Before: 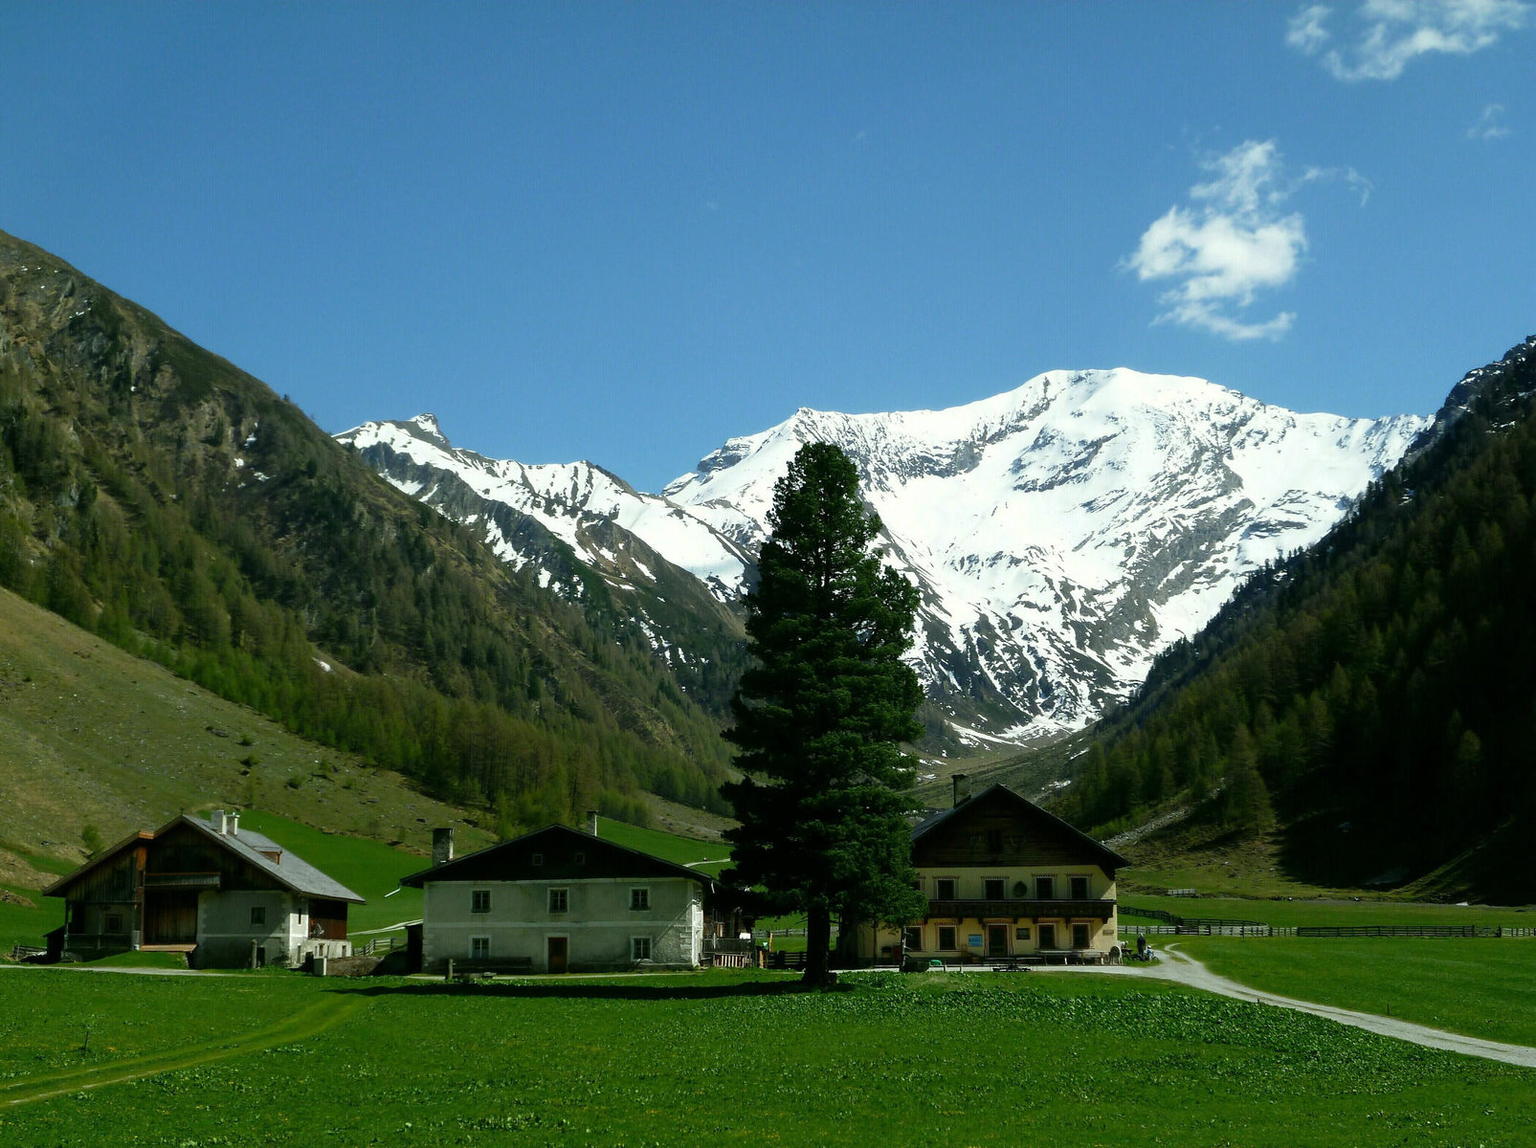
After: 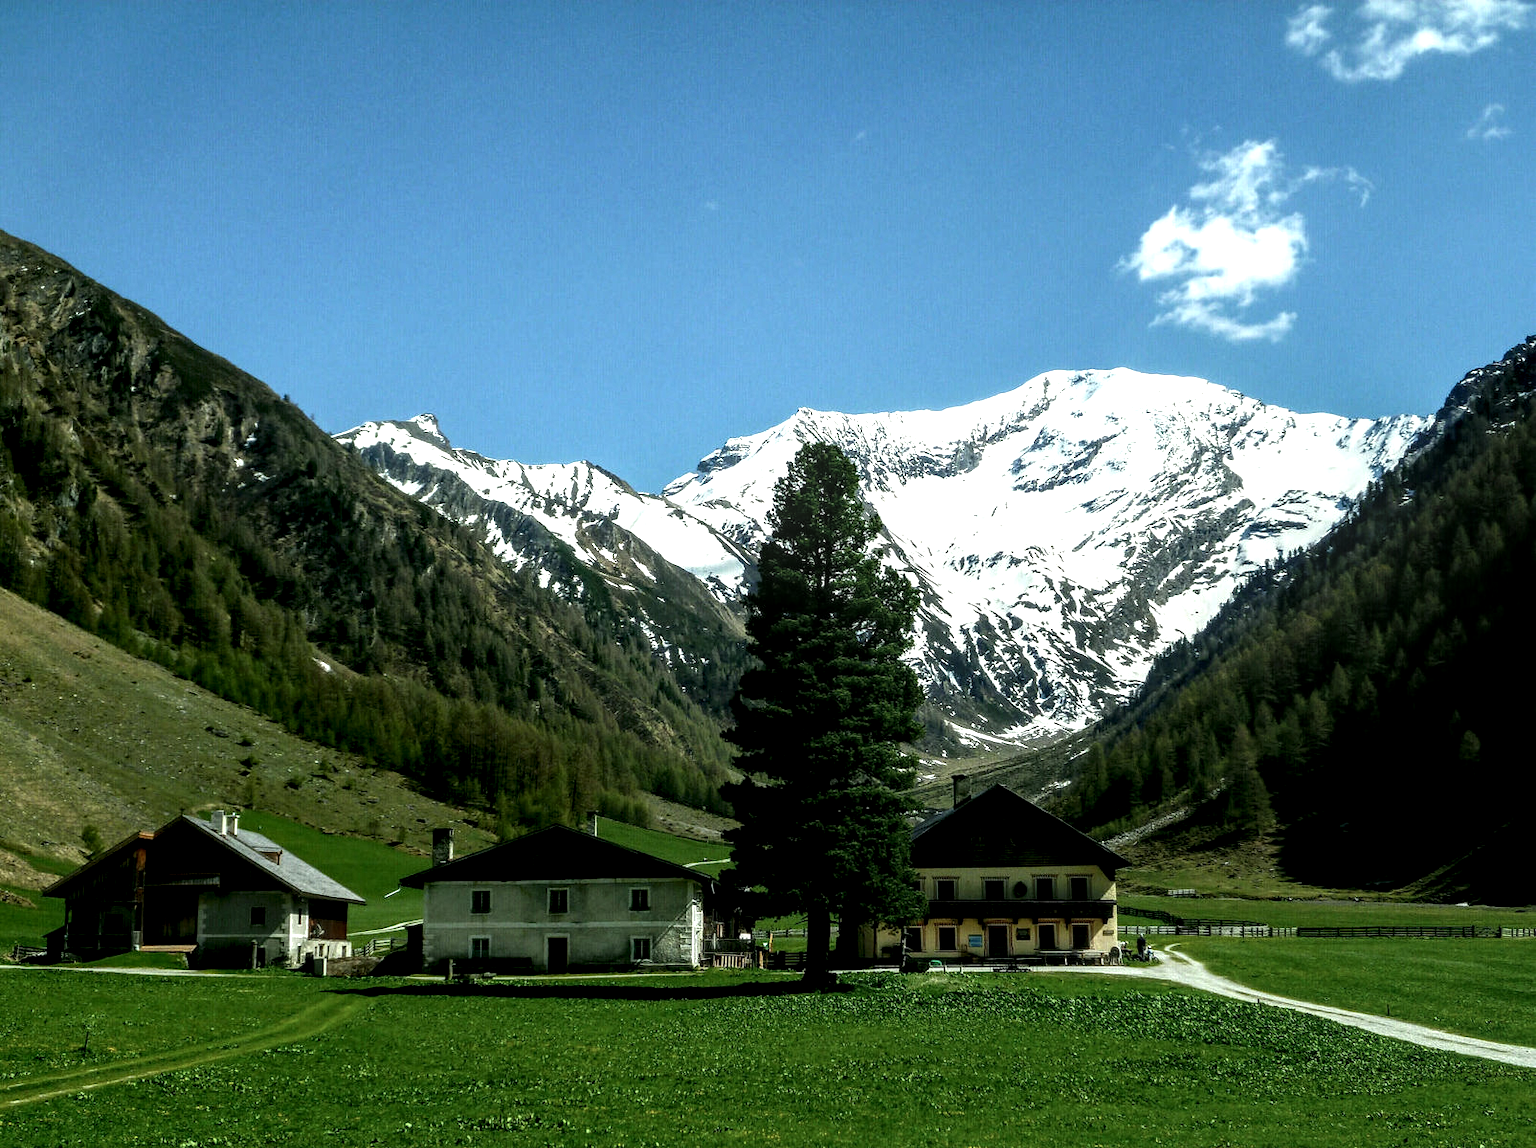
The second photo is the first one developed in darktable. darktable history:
local contrast: highlights 5%, shadows 1%, detail 182%
tone equalizer: -8 EV -0.381 EV, -7 EV -0.363 EV, -6 EV -0.351 EV, -5 EV -0.208 EV, -3 EV 0.198 EV, -2 EV 0.342 EV, -1 EV 0.39 EV, +0 EV 0.443 EV, edges refinement/feathering 500, mask exposure compensation -1.57 EV, preserve details no
